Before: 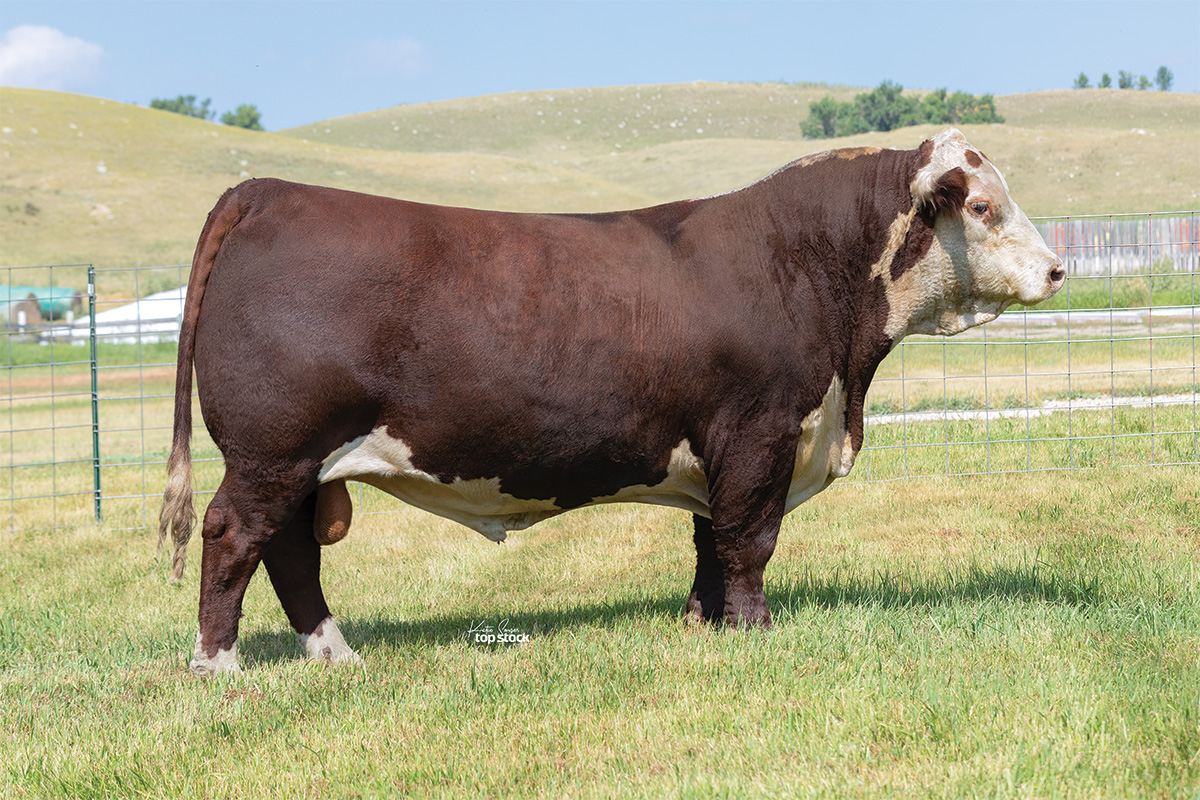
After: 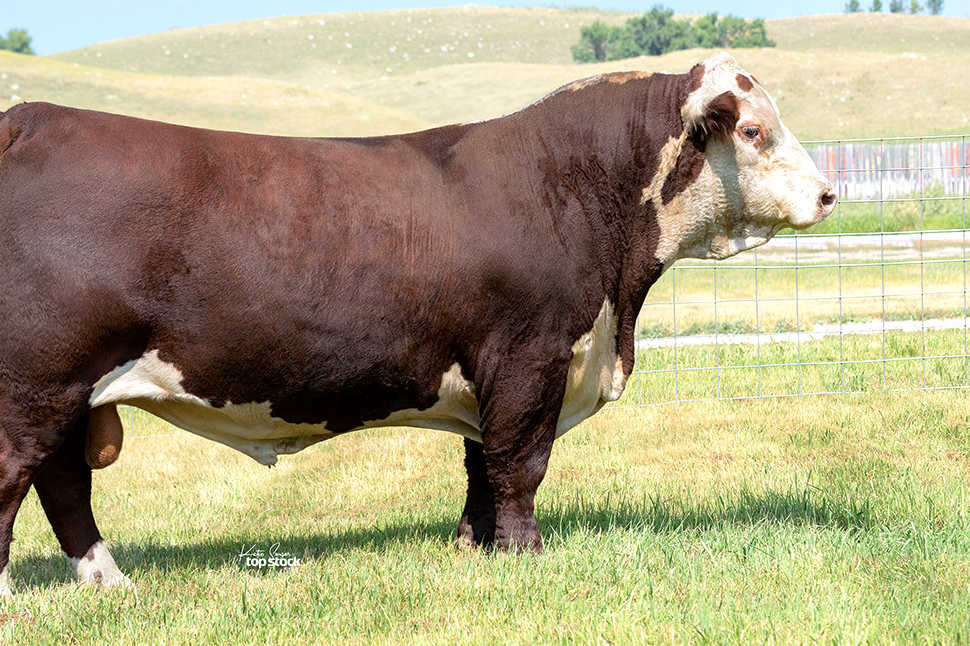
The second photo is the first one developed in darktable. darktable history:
exposure: black level correction 0.005, exposure 0.417 EV, compensate highlight preservation false
contrast brightness saturation: contrast 0.05
crop: left 19.159%, top 9.58%, bottom 9.58%
